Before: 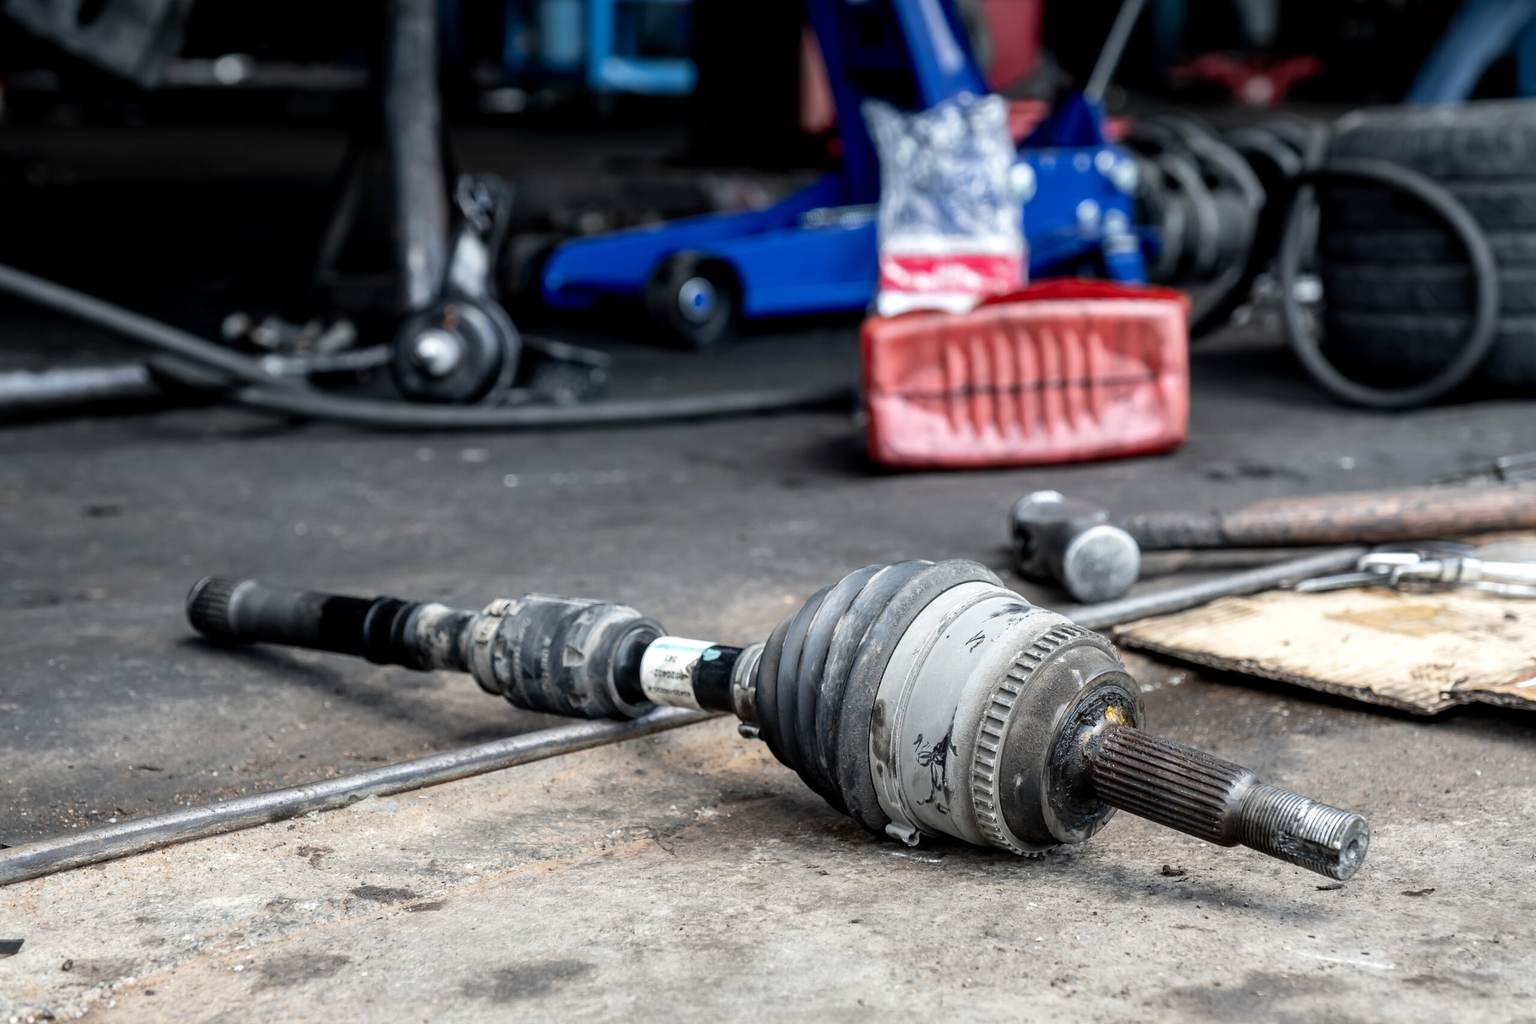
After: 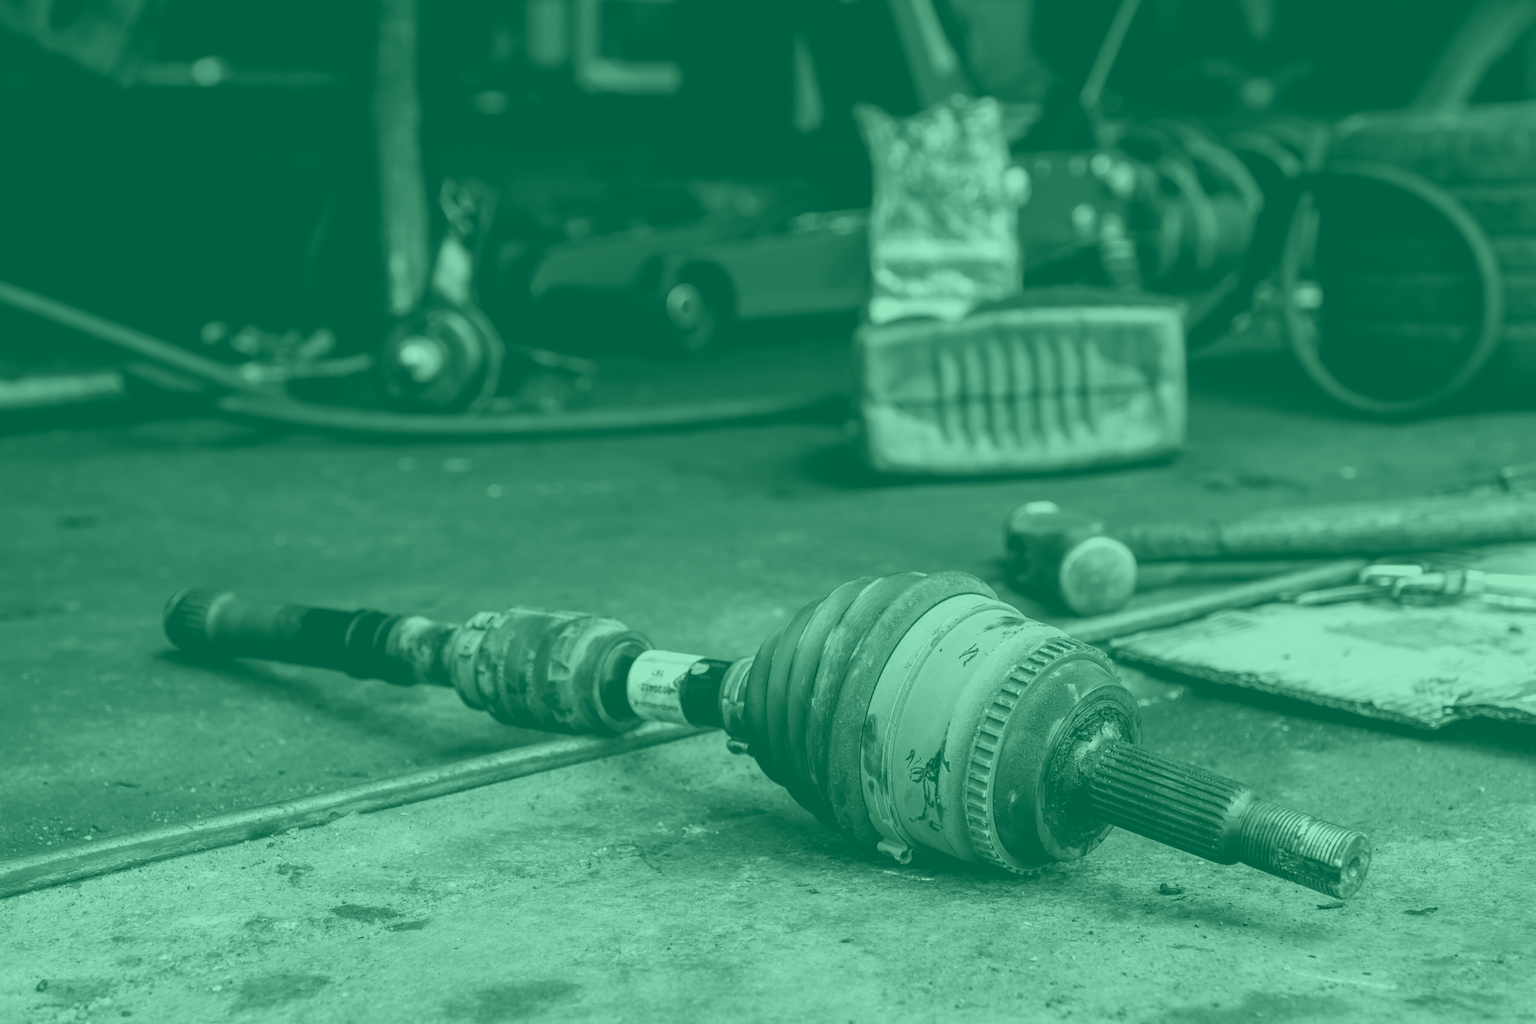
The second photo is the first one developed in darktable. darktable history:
colorize: hue 147.6°, saturation 65%, lightness 21.64%
crop: left 1.743%, right 0.268%, bottom 2.011%
contrast brightness saturation: brightness -0.2, saturation 0.08
